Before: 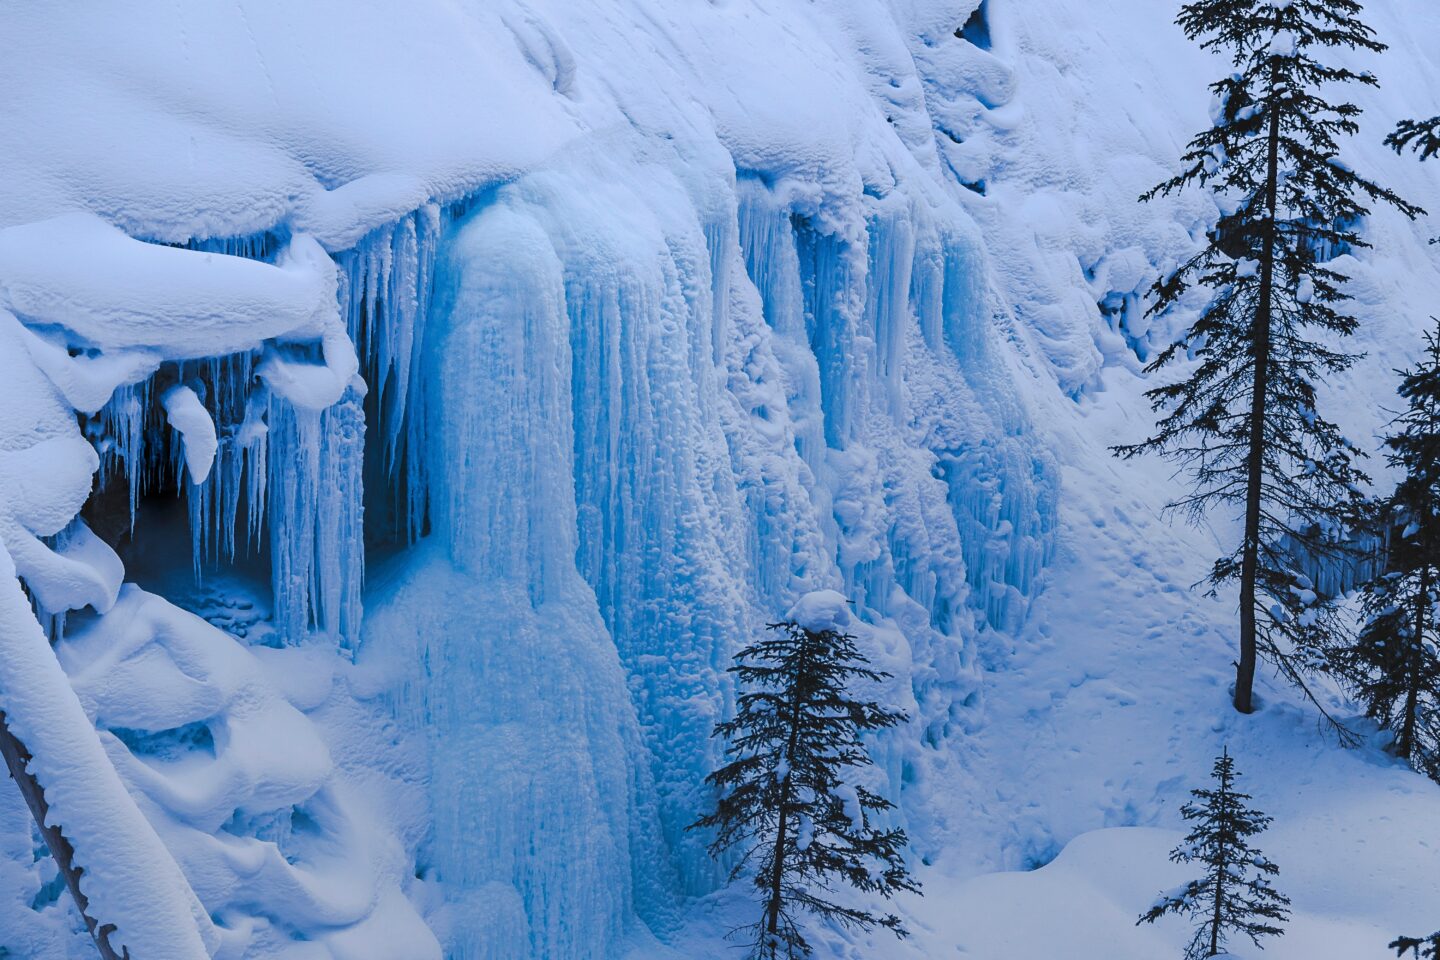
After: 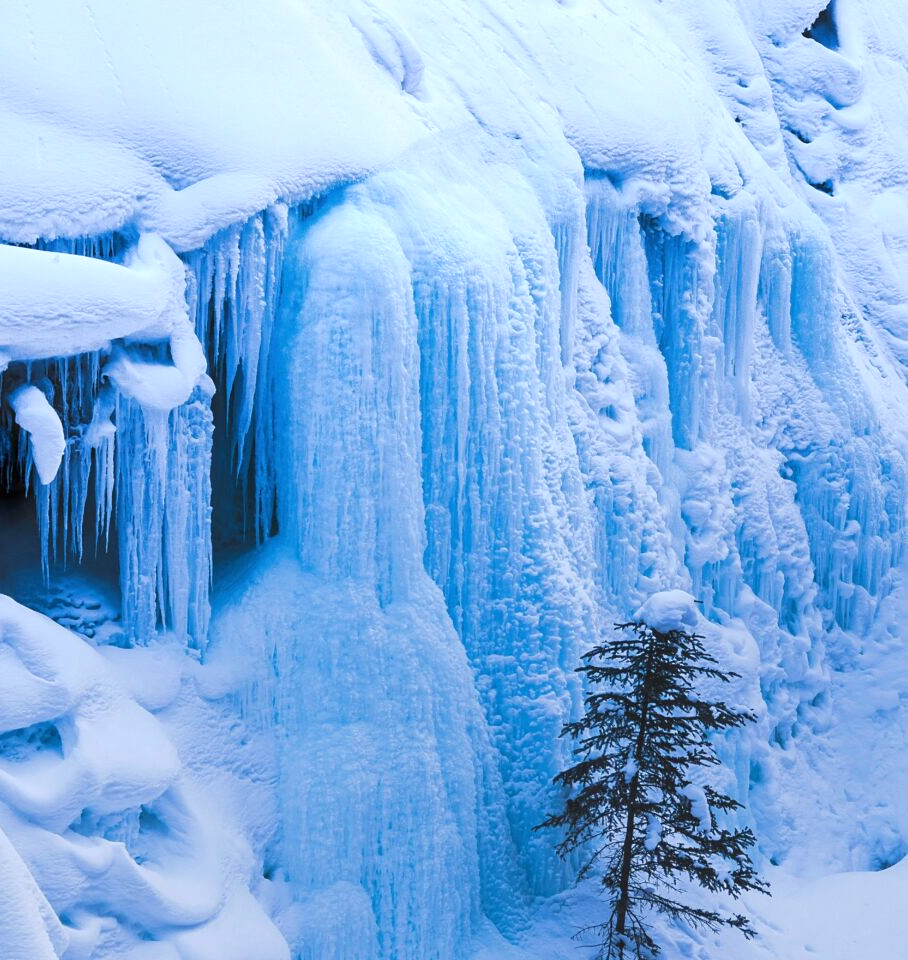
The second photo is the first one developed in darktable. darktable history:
crop: left 10.614%, right 26.291%
exposure: exposure 0.605 EV, compensate highlight preservation false
